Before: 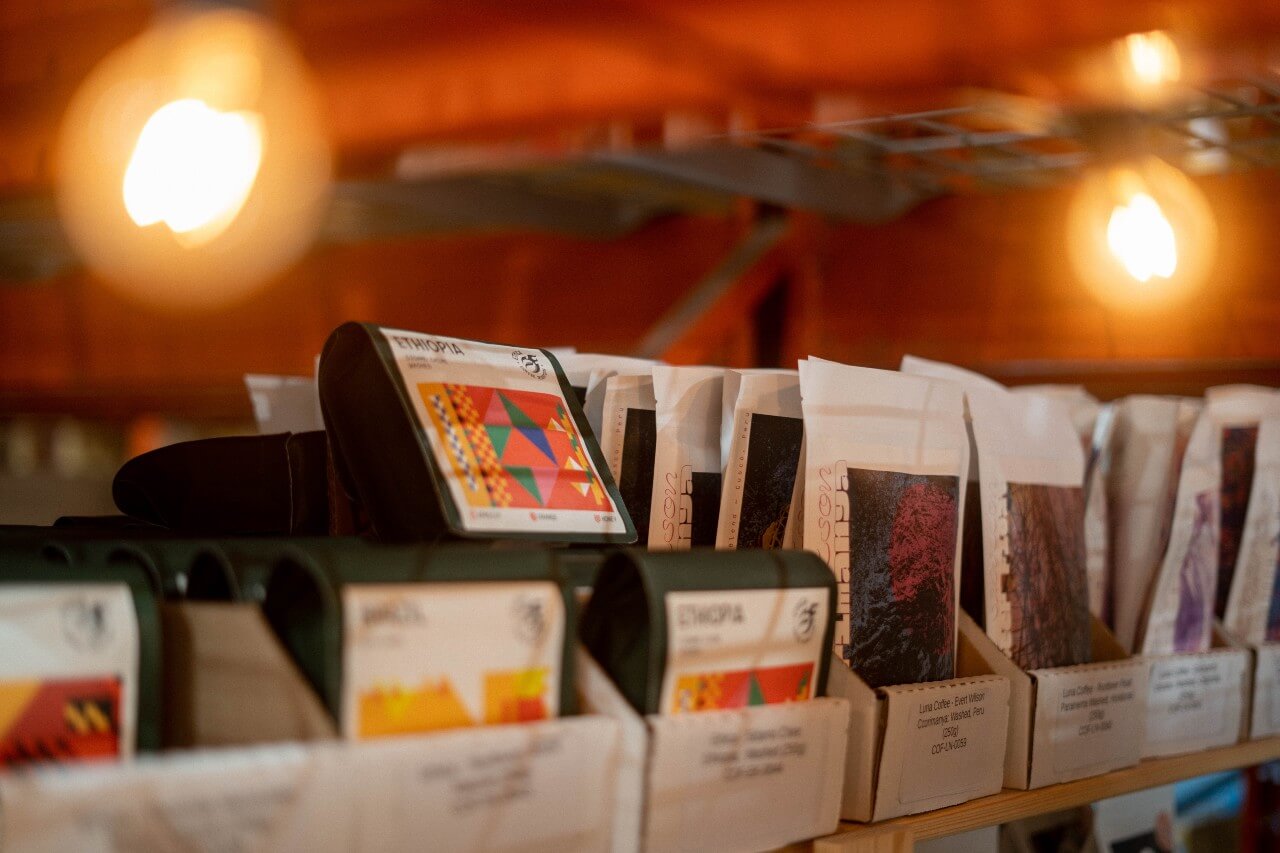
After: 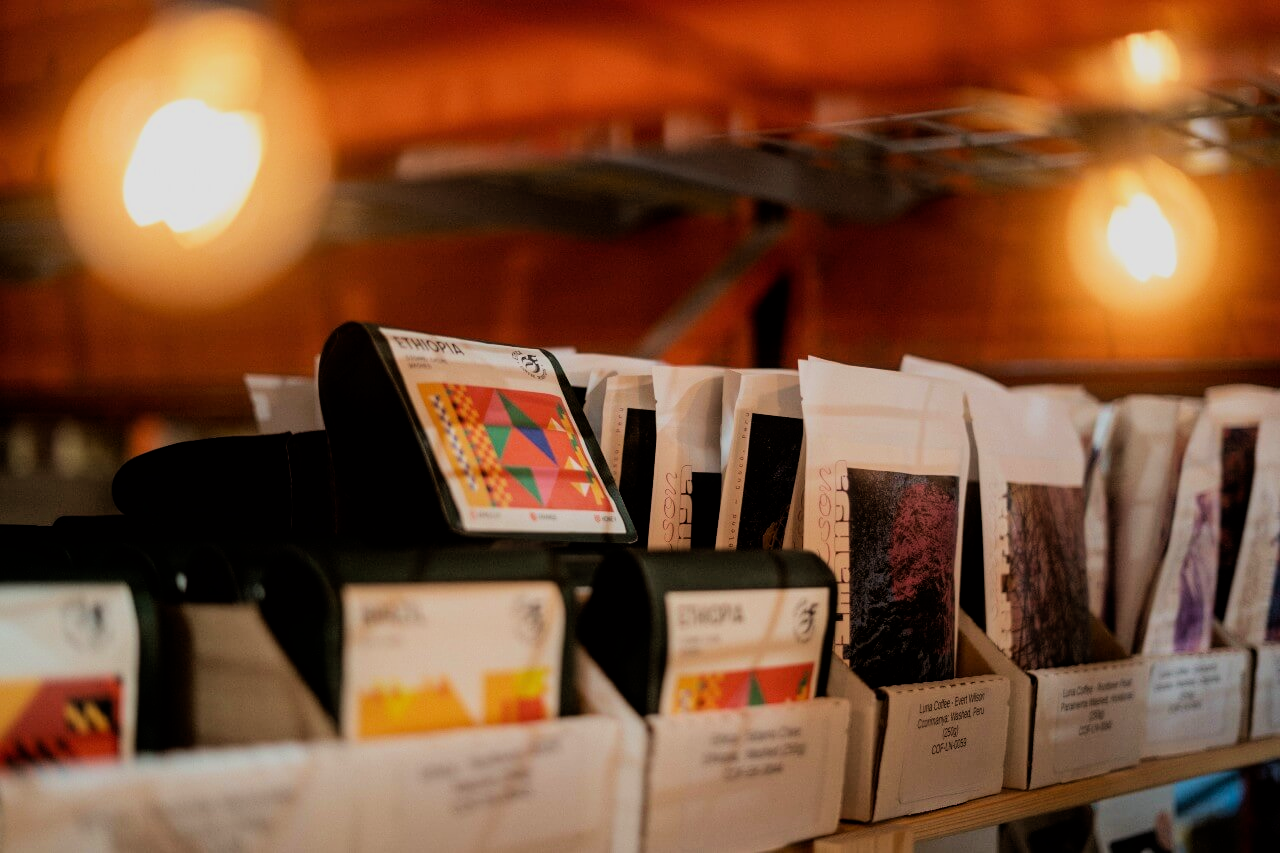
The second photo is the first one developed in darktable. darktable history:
velvia: on, module defaults
tone equalizer: on, module defaults
filmic rgb: black relative exposure -5 EV, hardness 2.88, contrast 1.2
